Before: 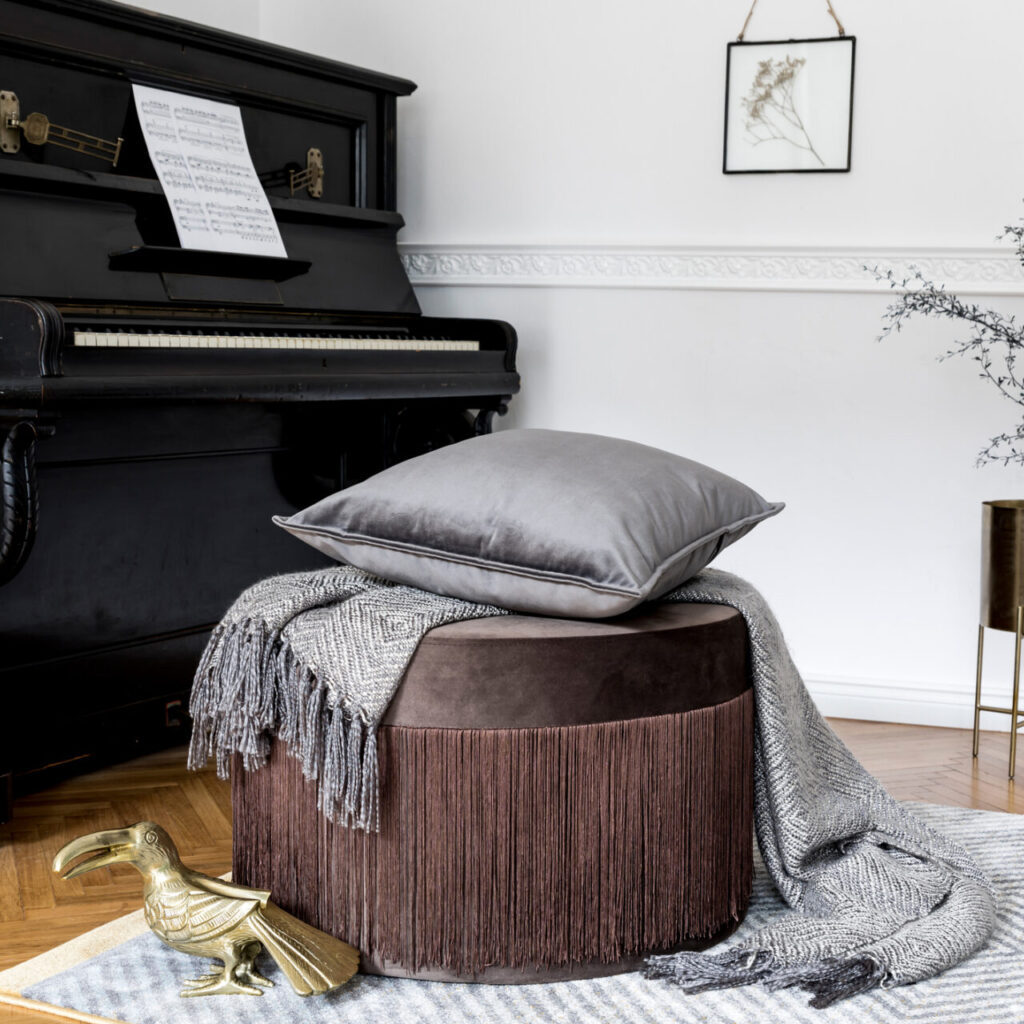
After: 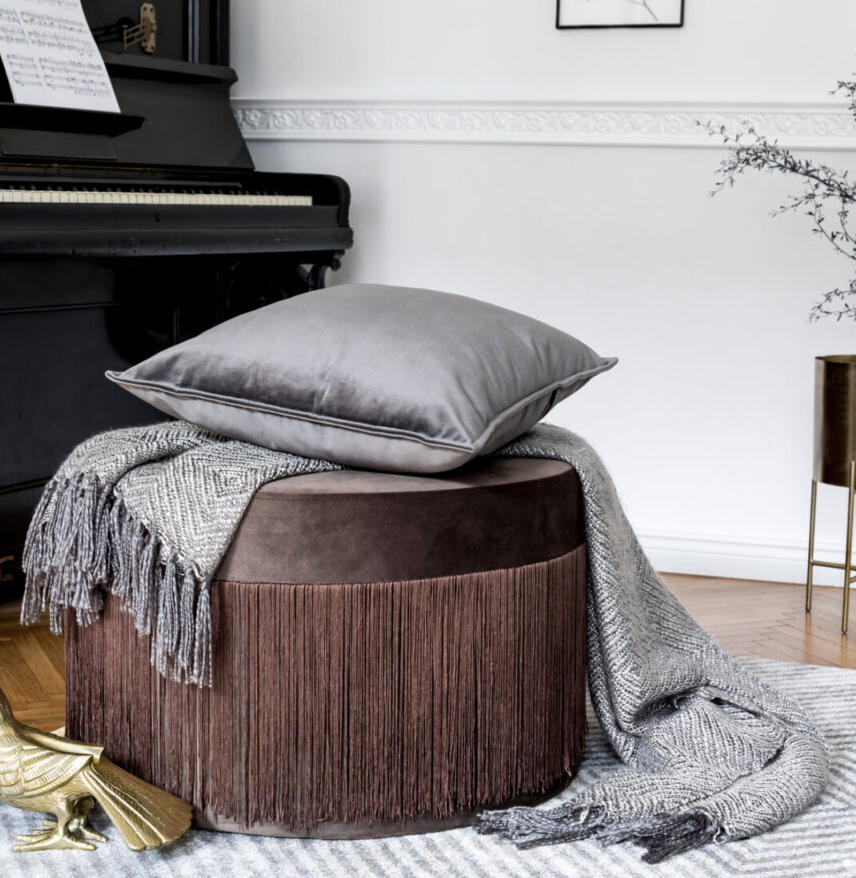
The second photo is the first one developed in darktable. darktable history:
white balance: emerald 1
crop: left 16.315%, top 14.246%
